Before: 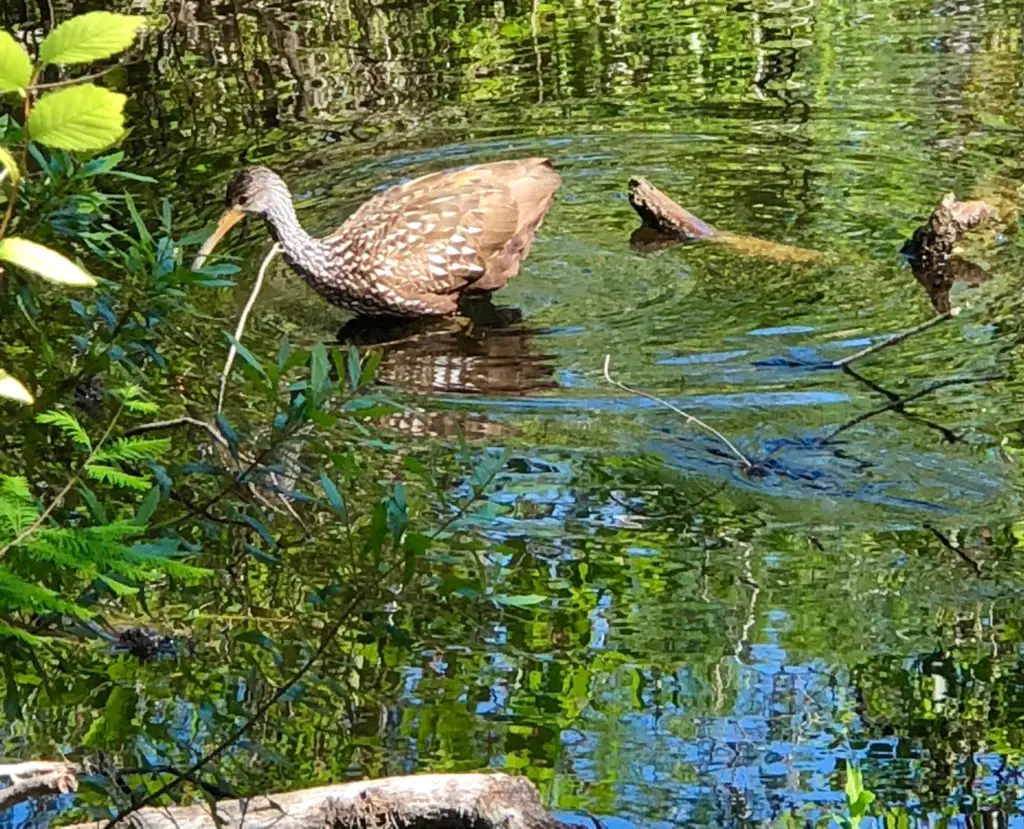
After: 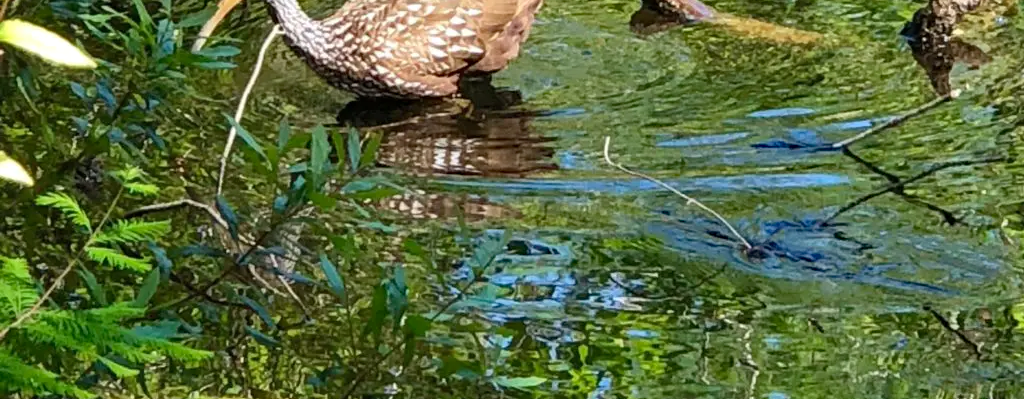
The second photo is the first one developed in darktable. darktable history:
crop and rotate: top 26.396%, bottom 25.377%
haze removal: compatibility mode true, adaptive false
